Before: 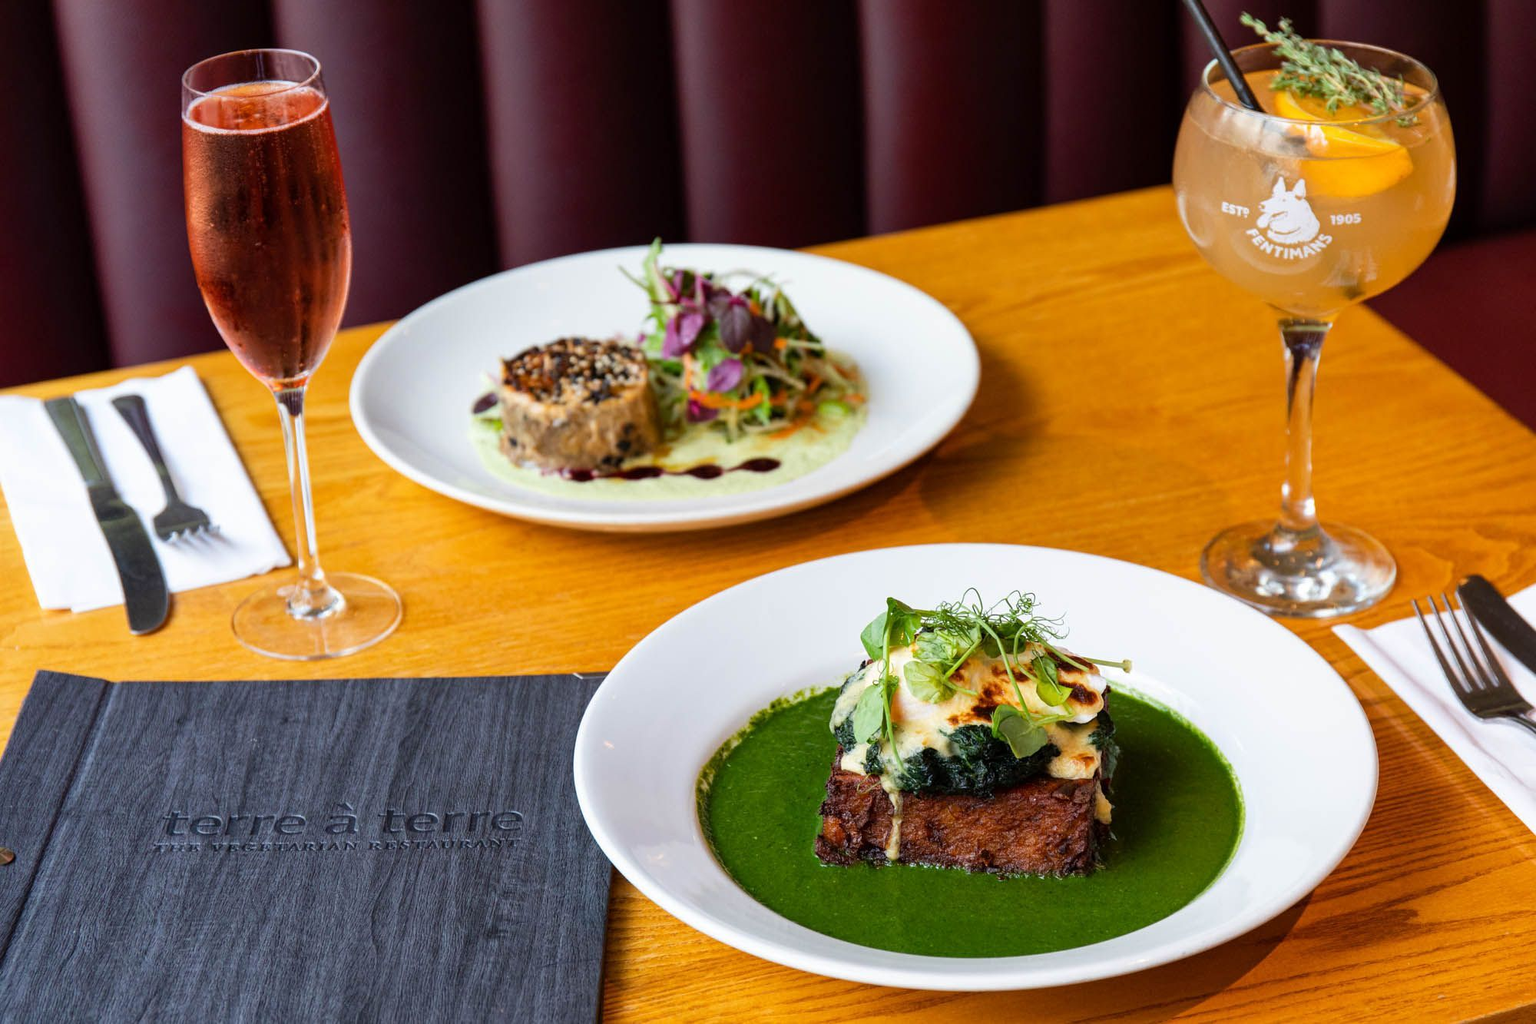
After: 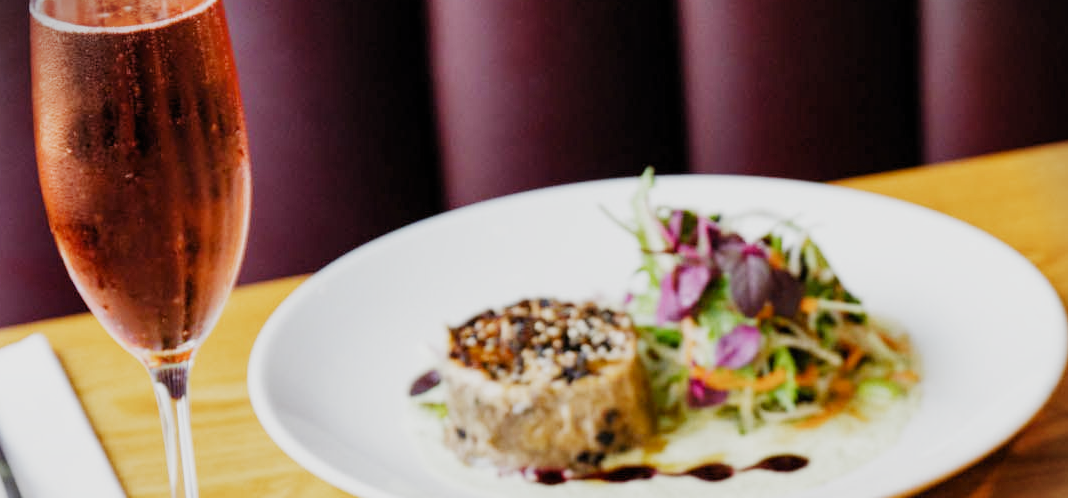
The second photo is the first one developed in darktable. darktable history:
filmic rgb: black relative exposure -7.65 EV, white relative exposure 4.56 EV, hardness 3.61, preserve chrominance no, color science v5 (2021), contrast in shadows safe, contrast in highlights safe
exposure: exposure 0.95 EV, compensate exposure bias true, compensate highlight preservation false
contrast brightness saturation: saturation -0.049
vignetting: fall-off start 99.76%, brightness -0.624, saturation -0.682, center (-0.028, 0.241), width/height ratio 1.325
shadows and highlights: radius 124.96, shadows 30.41, highlights -30.72, low approximation 0.01, soften with gaussian
crop: left 10.383%, top 10.69%, right 36.185%, bottom 51.915%
